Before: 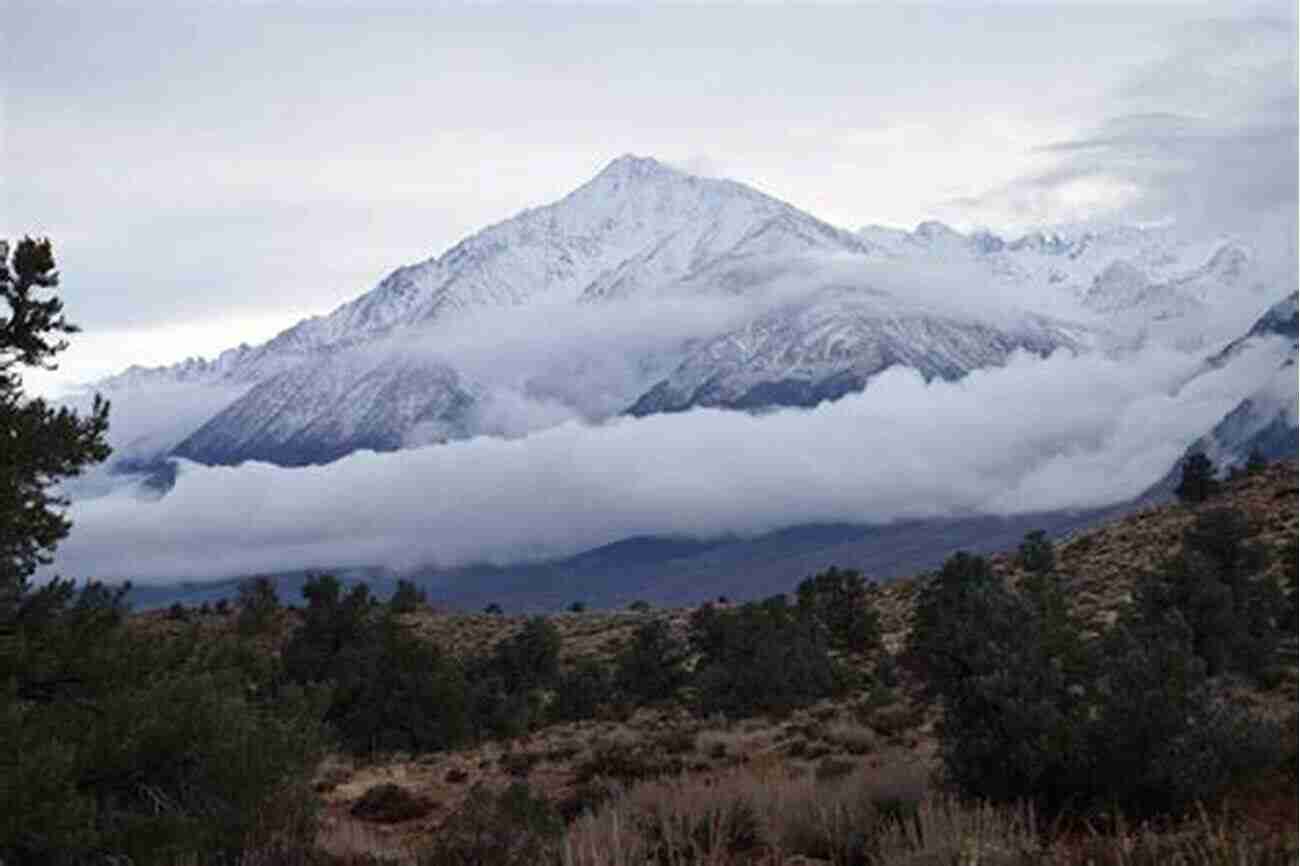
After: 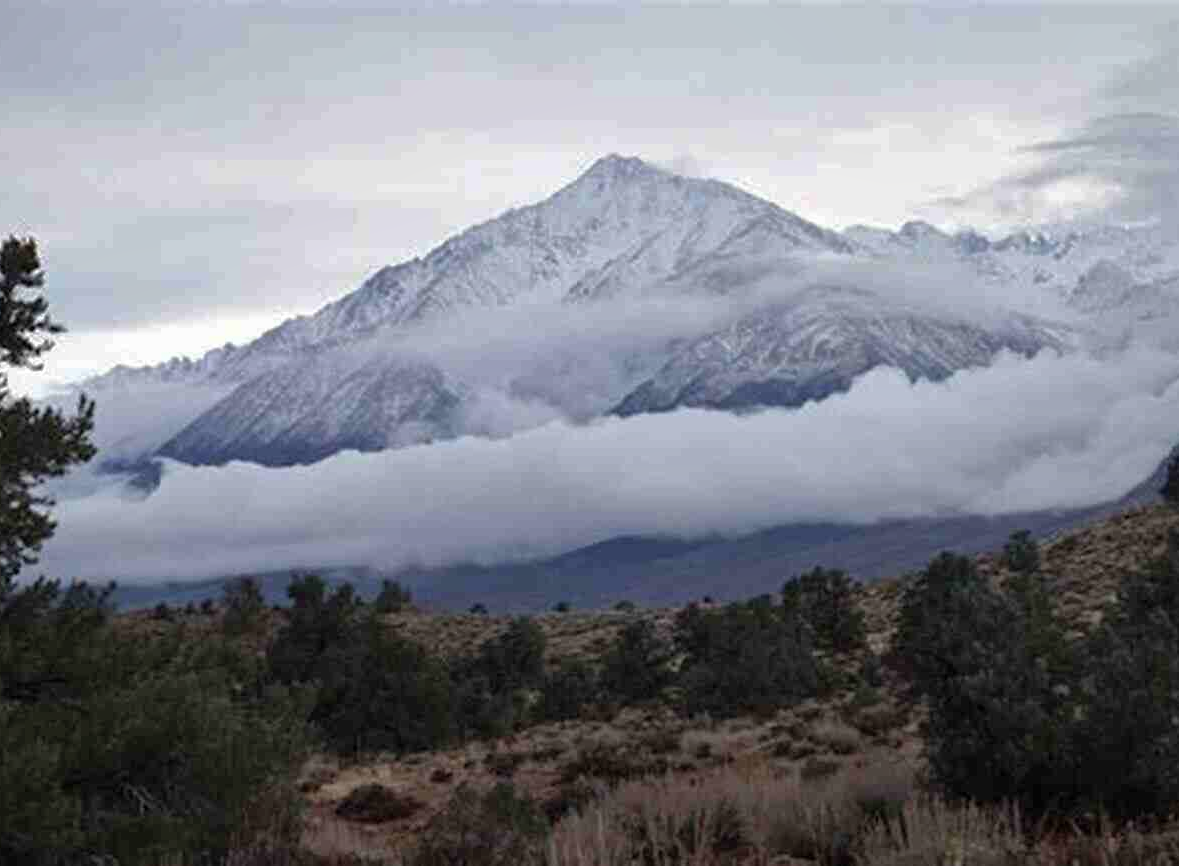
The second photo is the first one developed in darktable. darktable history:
color correction: highlights b* 0.015, saturation 0.873
shadows and highlights: shadows 30.07
crop and rotate: left 1.19%, right 8.092%
